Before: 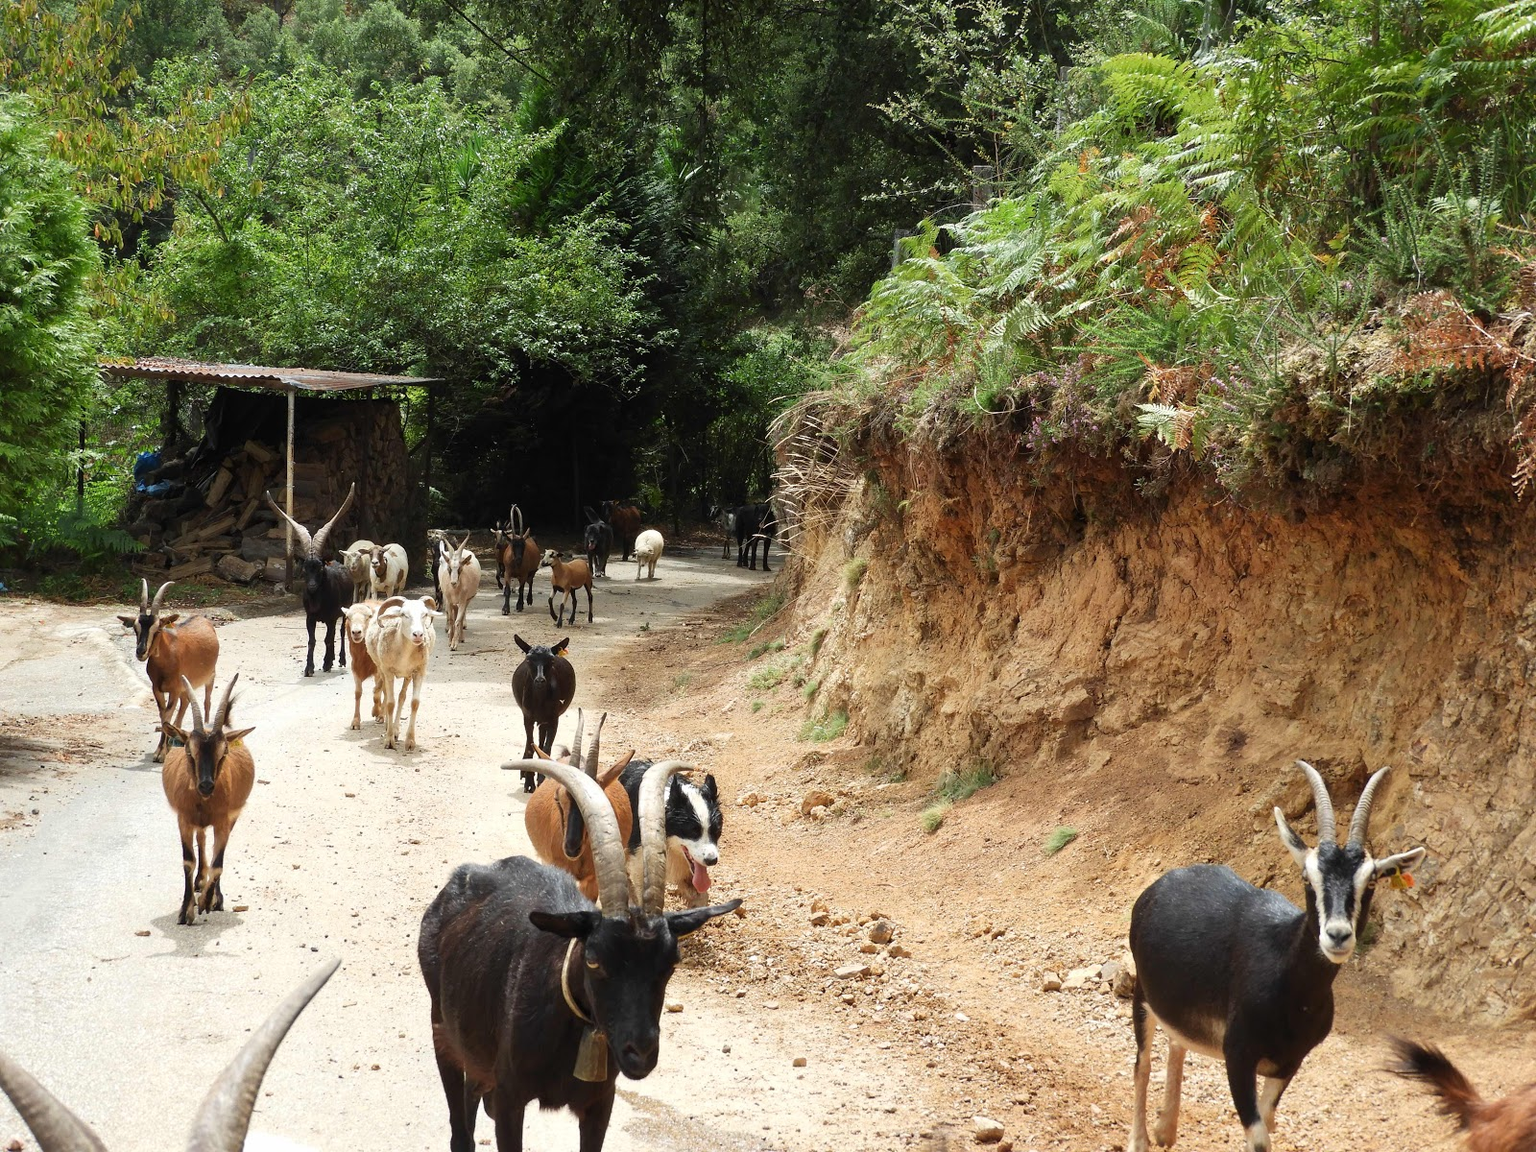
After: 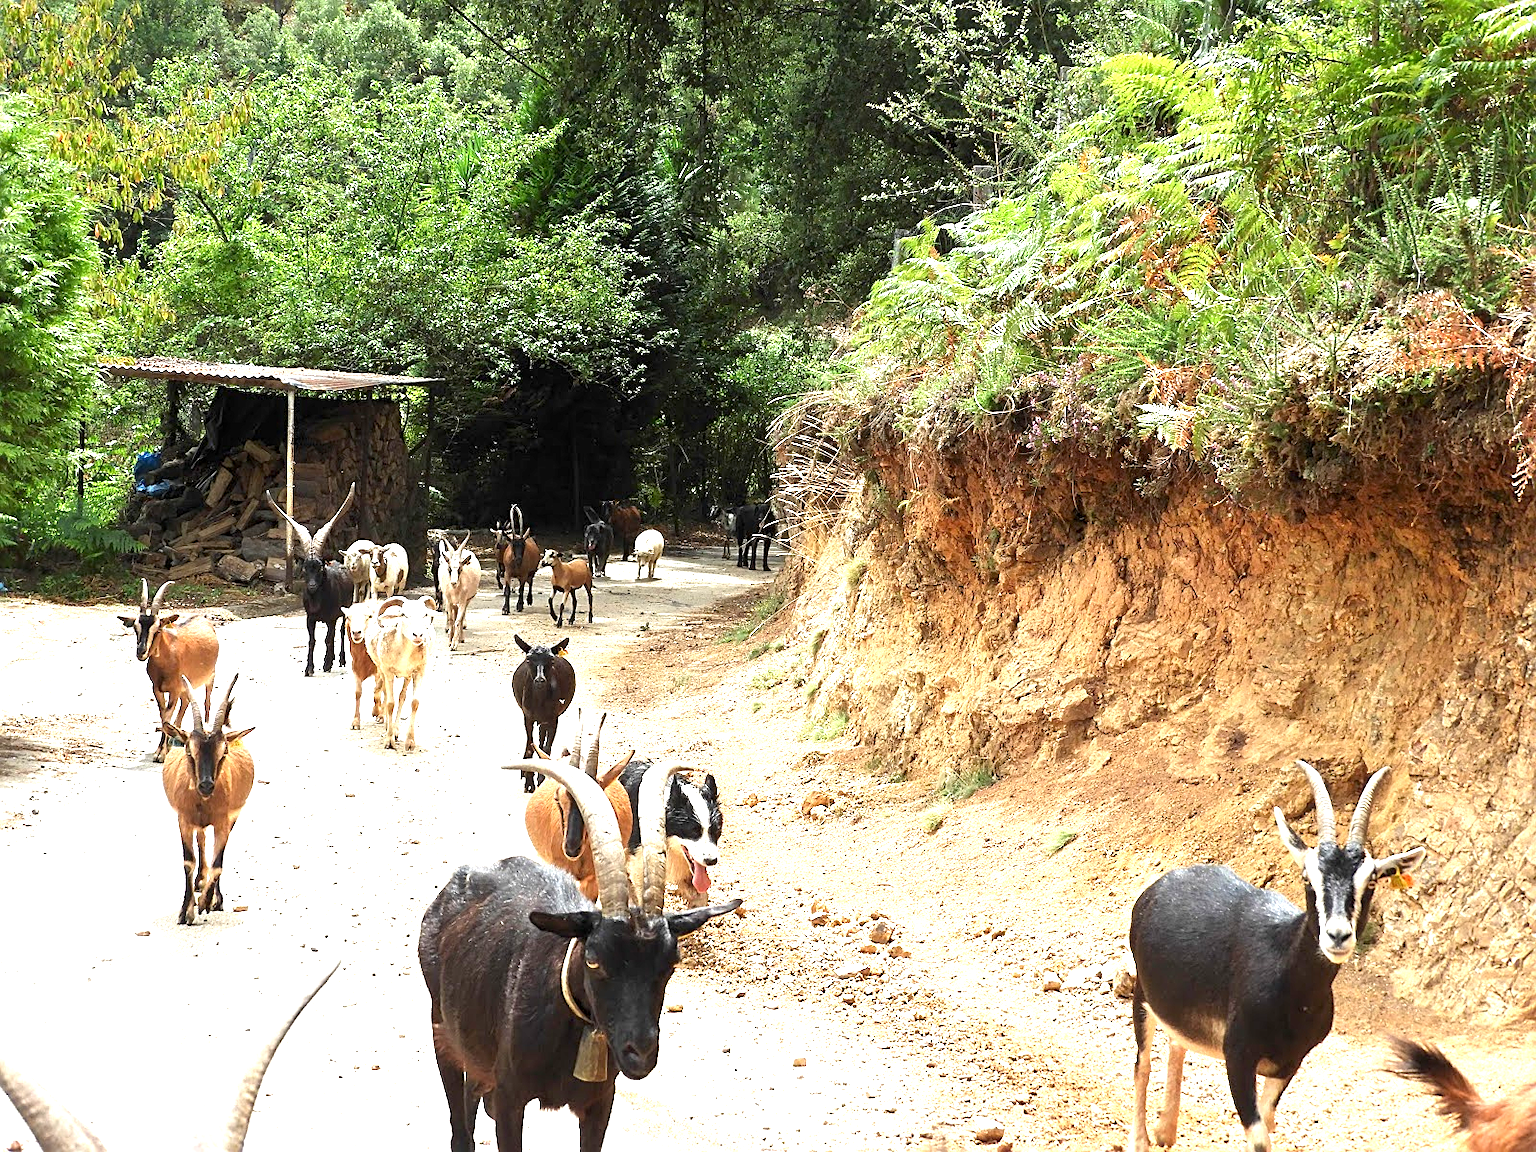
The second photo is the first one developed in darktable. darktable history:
exposure: black level correction 0.001, exposure 1.3 EV, compensate highlight preservation false
sharpen: on, module defaults
